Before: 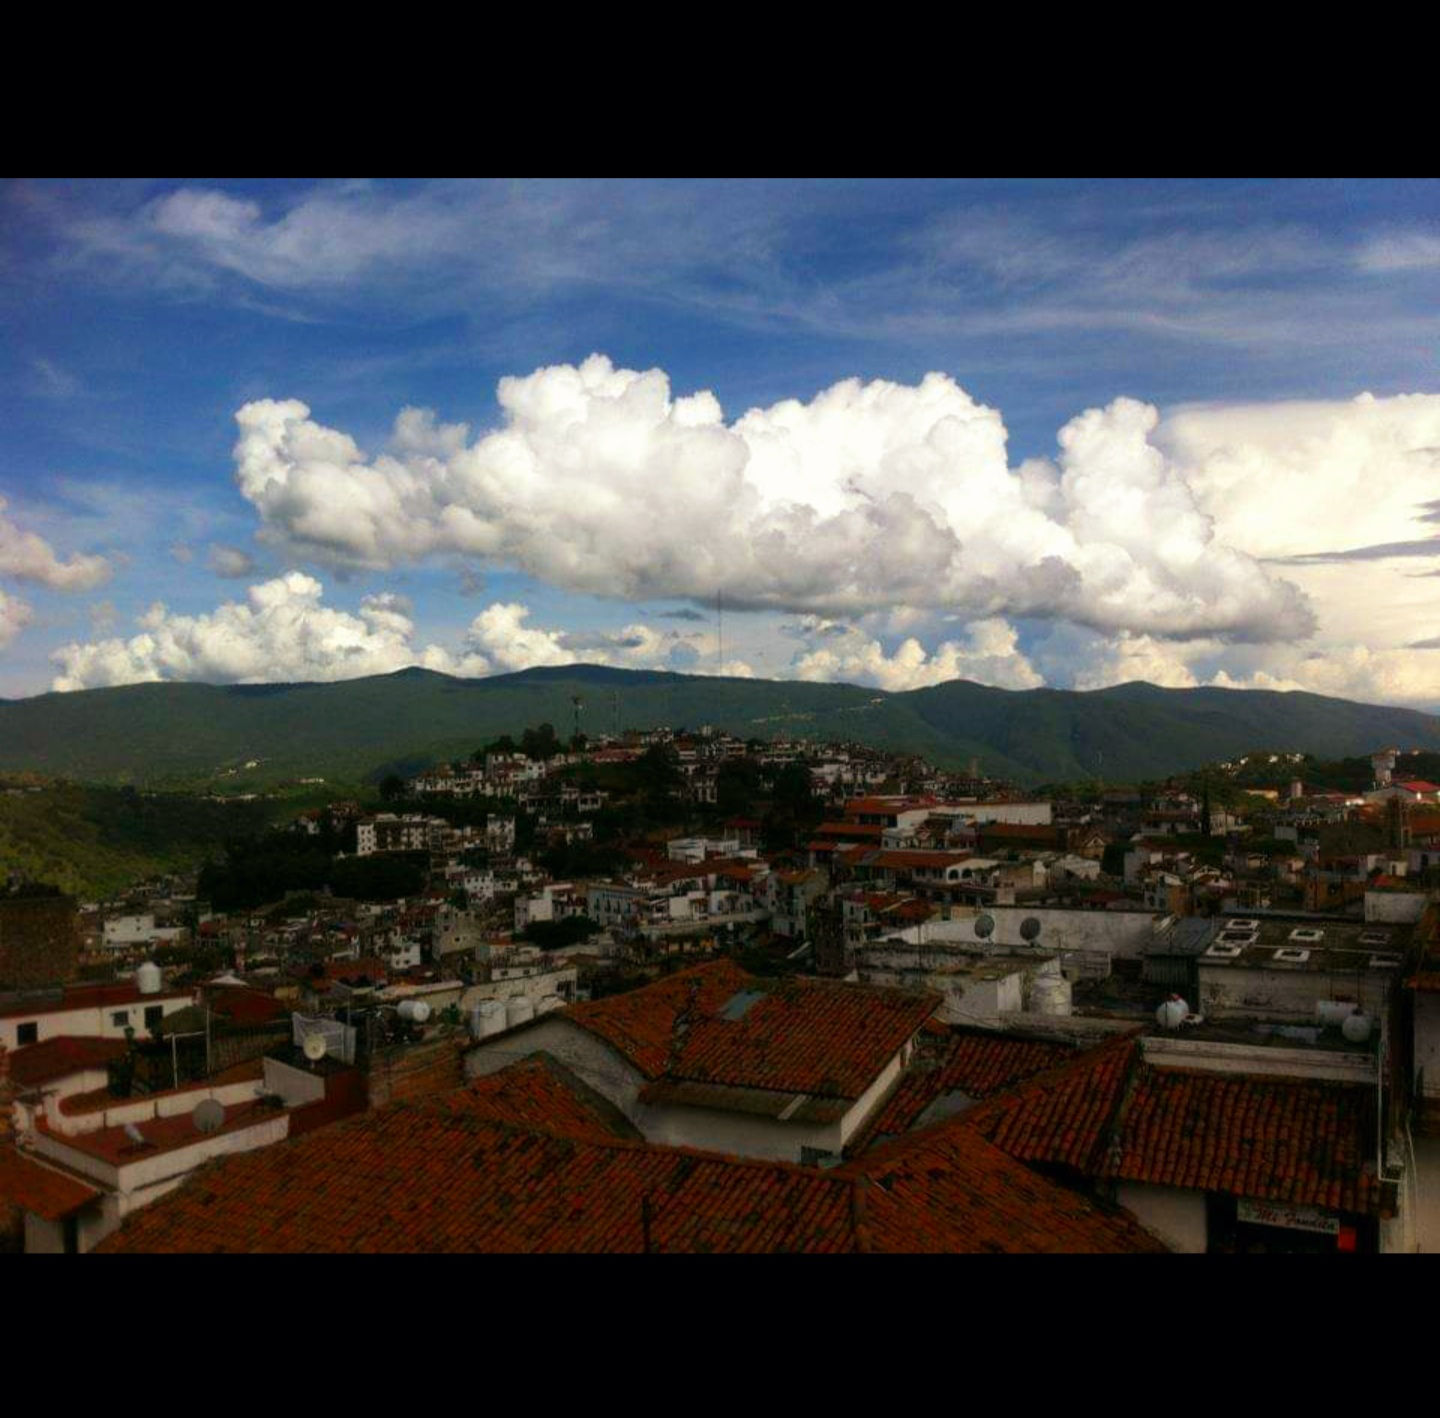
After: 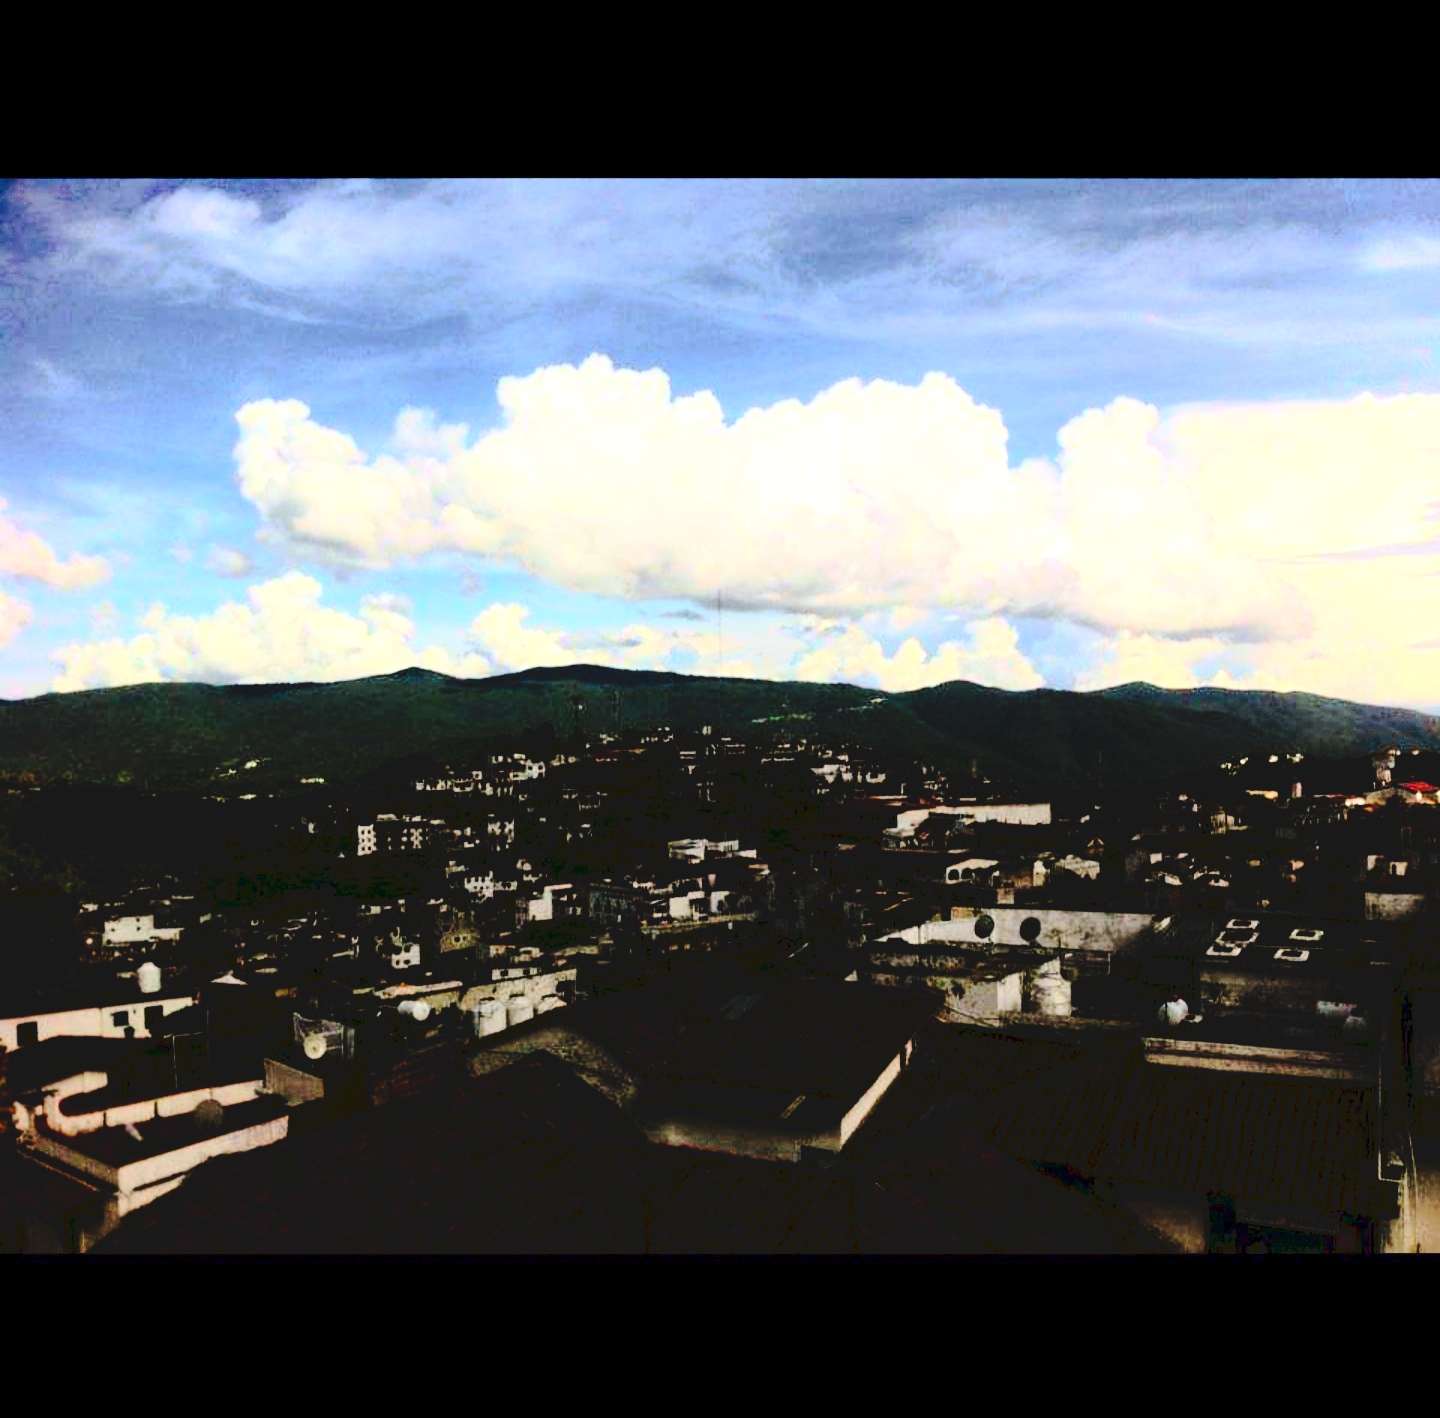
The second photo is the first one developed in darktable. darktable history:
tone curve: curves: ch0 [(0, 0) (0.003, 0.089) (0.011, 0.089) (0.025, 0.088) (0.044, 0.089) (0.069, 0.094) (0.1, 0.108) (0.136, 0.119) (0.177, 0.147) (0.224, 0.204) (0.277, 0.28) (0.335, 0.389) (0.399, 0.486) (0.468, 0.588) (0.543, 0.647) (0.623, 0.705) (0.709, 0.759) (0.801, 0.815) (0.898, 0.873) (1, 1)], preserve colors none
rgb curve: curves: ch0 [(0, 0) (0.21, 0.15) (0.24, 0.21) (0.5, 0.75) (0.75, 0.96) (0.89, 0.99) (1, 1)]; ch1 [(0, 0.02) (0.21, 0.13) (0.25, 0.2) (0.5, 0.67) (0.75, 0.9) (0.89, 0.97) (1, 1)]; ch2 [(0, 0.02) (0.21, 0.13) (0.25, 0.2) (0.5, 0.67) (0.75, 0.9) (0.89, 0.97) (1, 1)], compensate middle gray true
tone equalizer: -8 EV -0.417 EV, -7 EV -0.389 EV, -6 EV -0.333 EV, -5 EV -0.222 EV, -3 EV 0.222 EV, -2 EV 0.333 EV, -1 EV 0.389 EV, +0 EV 0.417 EV, edges refinement/feathering 500, mask exposure compensation -1.57 EV, preserve details no
velvia: strength 17%
